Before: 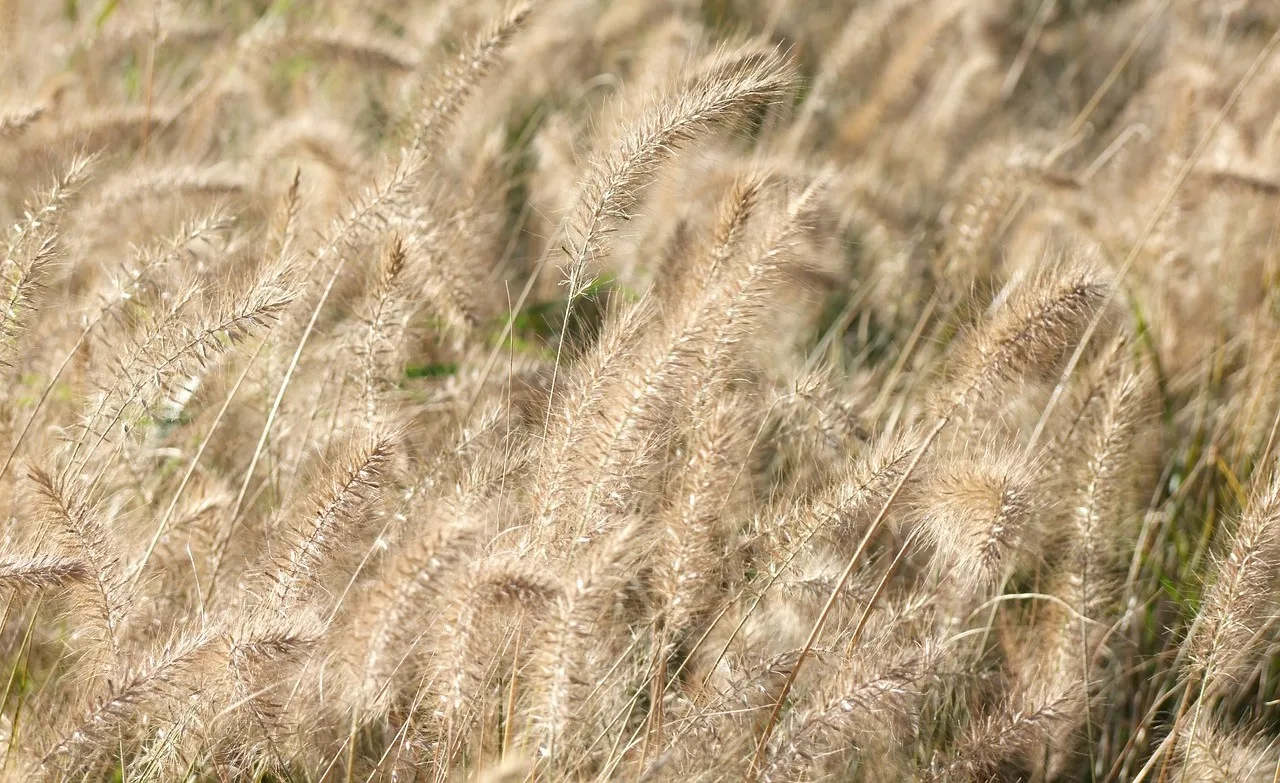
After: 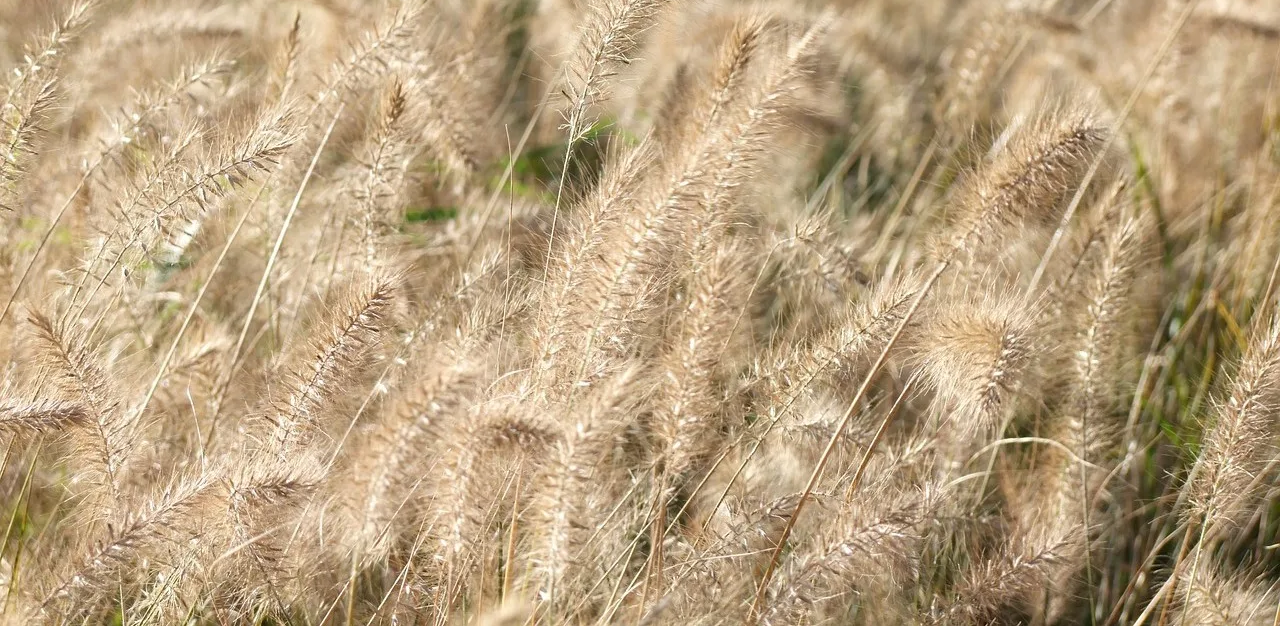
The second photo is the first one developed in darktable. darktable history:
white balance: emerald 1
crop and rotate: top 19.998%
